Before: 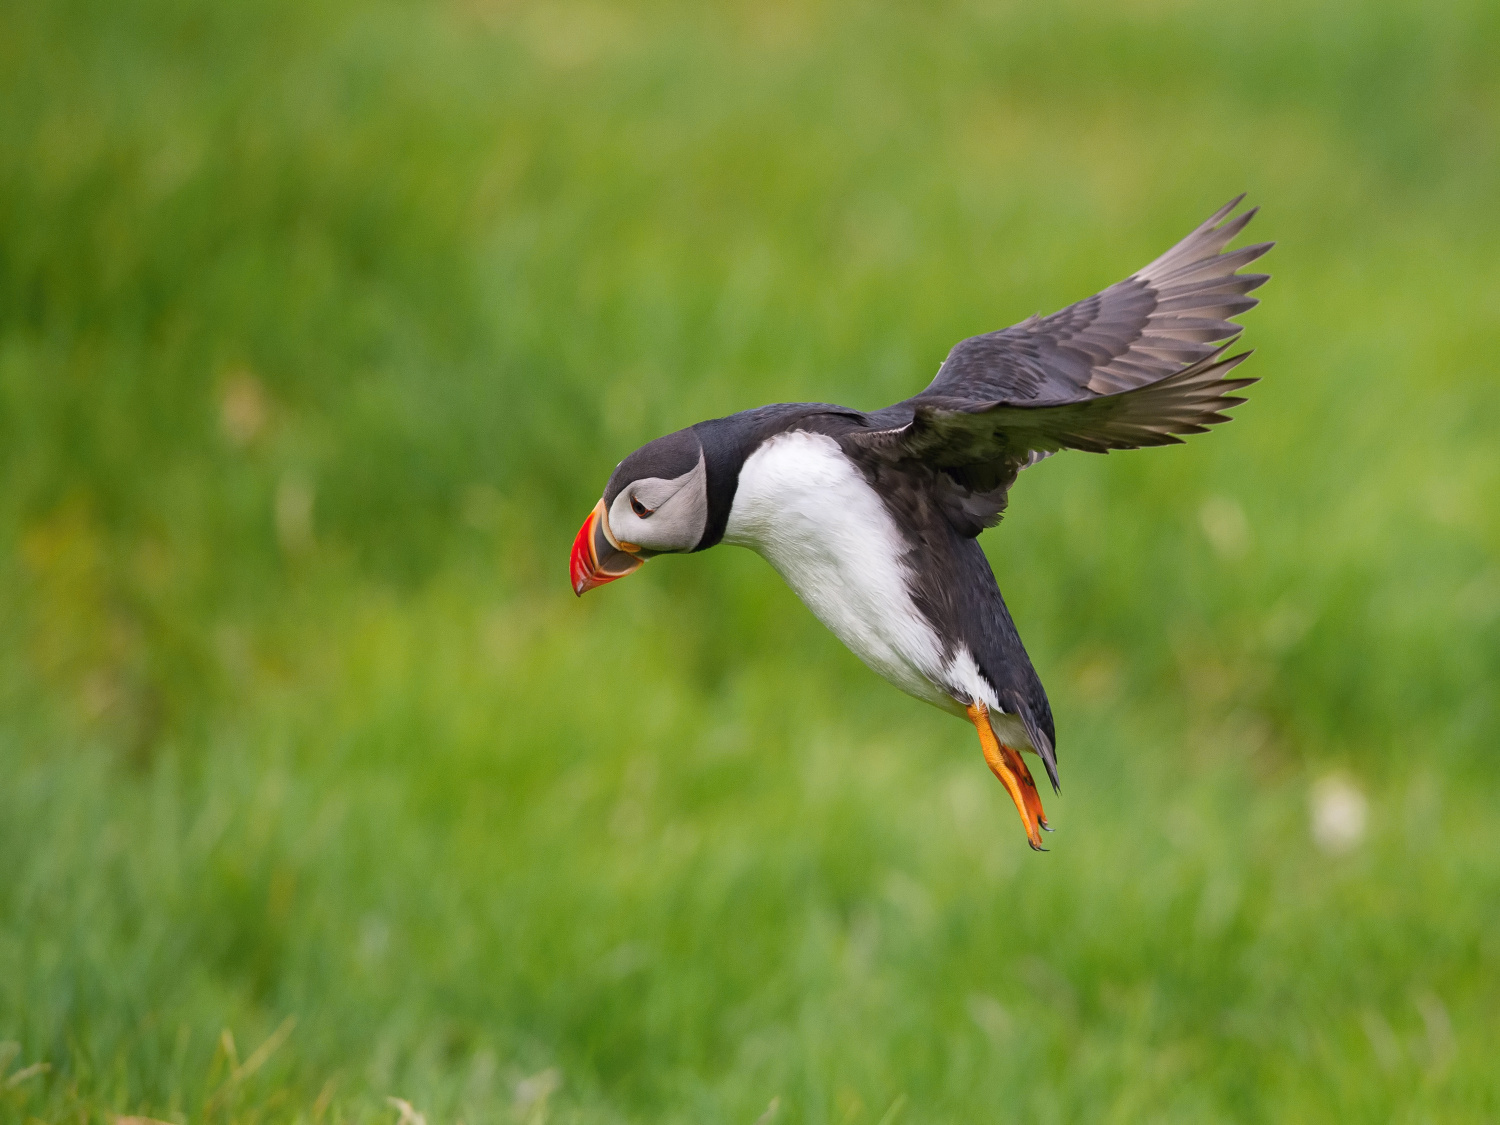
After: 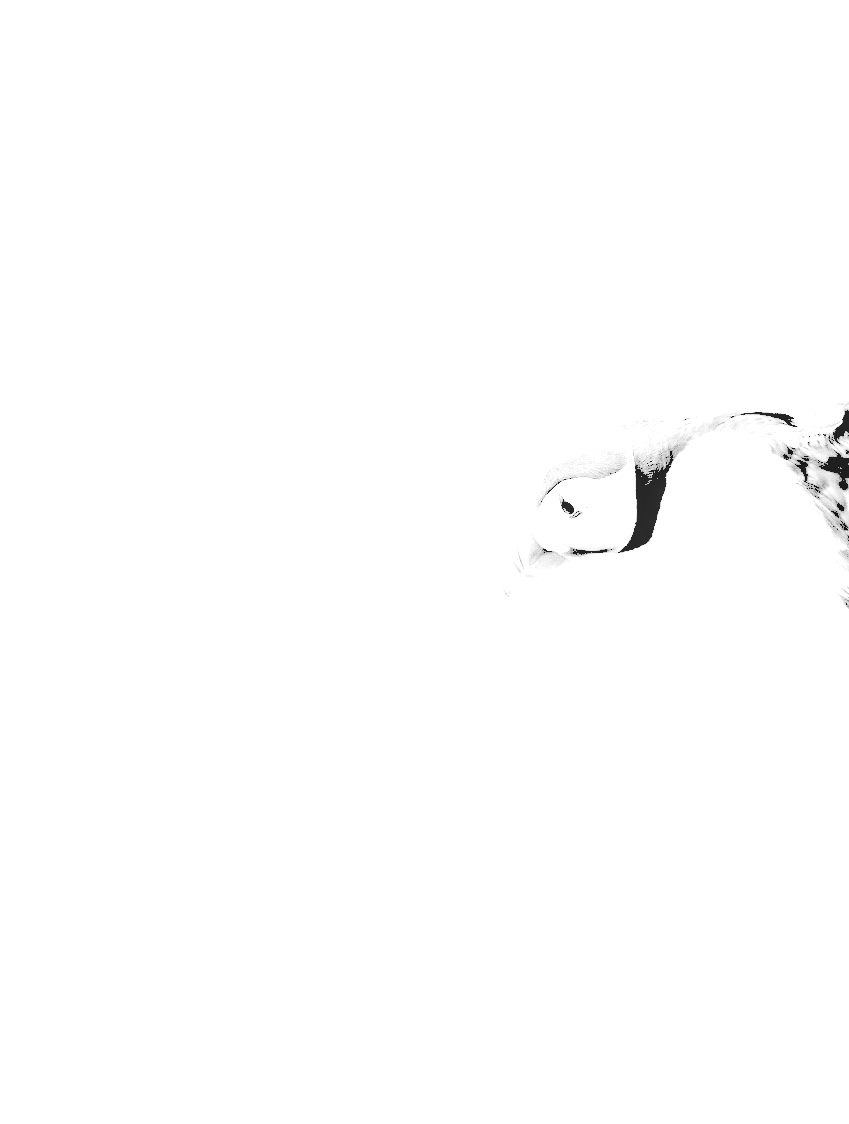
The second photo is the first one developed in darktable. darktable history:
crop: left 4.756%, right 38.634%
tone equalizer: edges refinement/feathering 500, mask exposure compensation -1.57 EV, preserve details no
levels: levels [0.246, 0.256, 0.506]
color zones: curves: ch1 [(0, 0.153) (0.143, 0.15) (0.286, 0.151) (0.429, 0.152) (0.571, 0.152) (0.714, 0.151) (0.857, 0.151) (1, 0.153)], mix 100.94%
haze removal: compatibility mode true, adaptive false
local contrast: on, module defaults
exposure: black level correction 0, exposure 1.907 EV, compensate highlight preservation false
color correction: highlights a* -5.39, highlights b* 9.8, shadows a* 9.87, shadows b* 24.64
